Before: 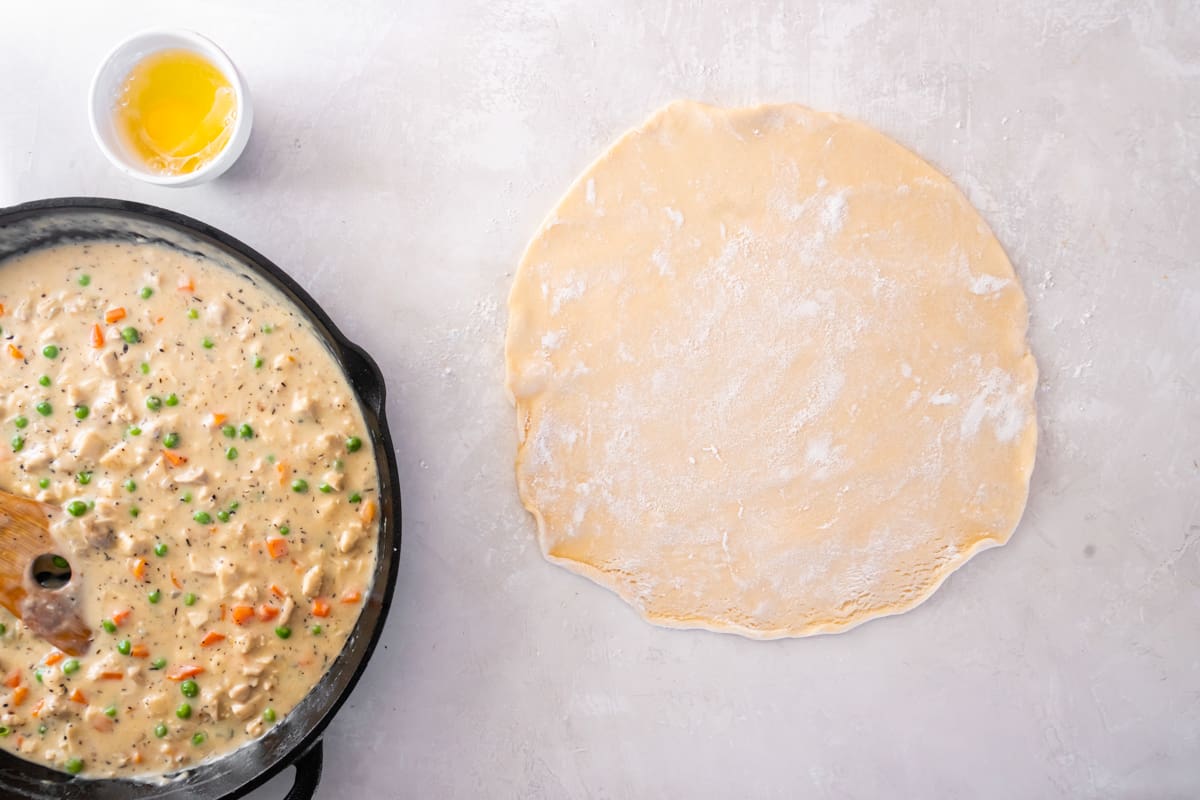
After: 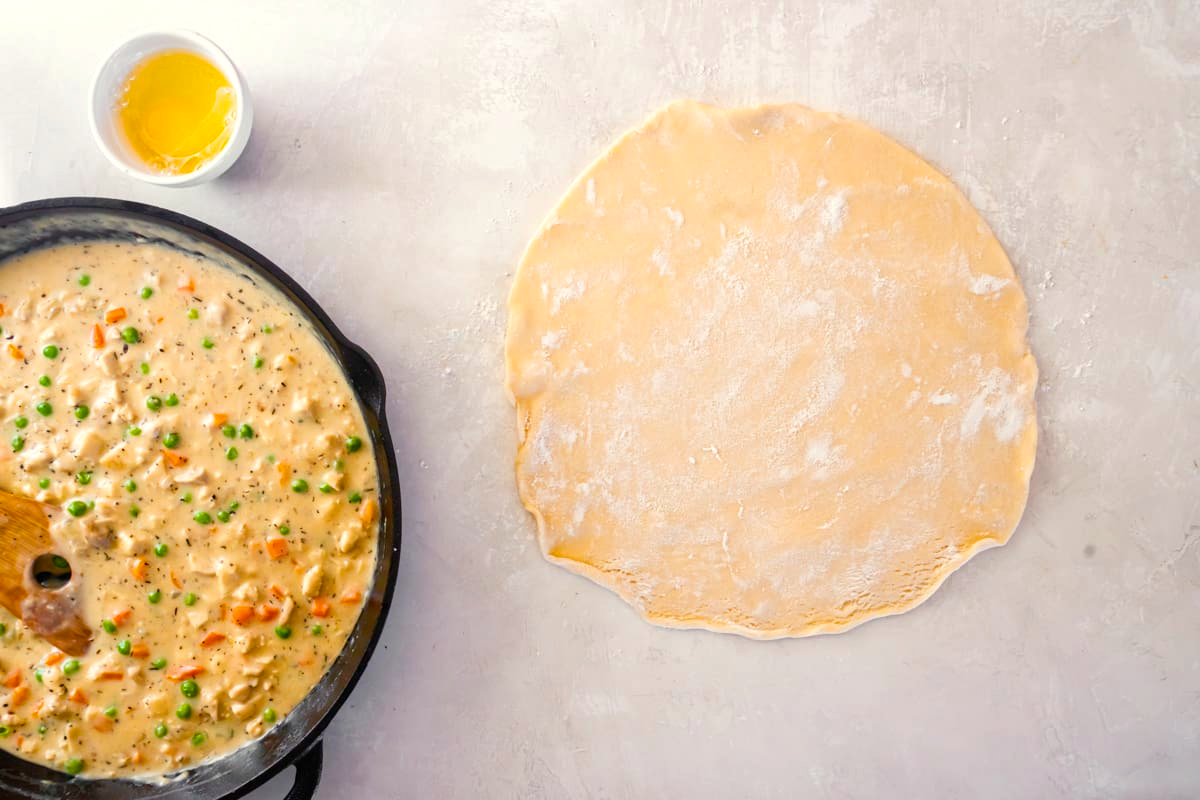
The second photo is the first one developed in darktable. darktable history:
shadows and highlights: shadows 36.16, highlights -26.79, soften with gaussian
color balance rgb: highlights gain › luminance 6.224%, highlights gain › chroma 2.548%, highlights gain › hue 89.22°, perceptual saturation grading › global saturation 20%, perceptual saturation grading › highlights -24.868%, perceptual saturation grading › shadows 49.772%, global vibrance 44.186%
